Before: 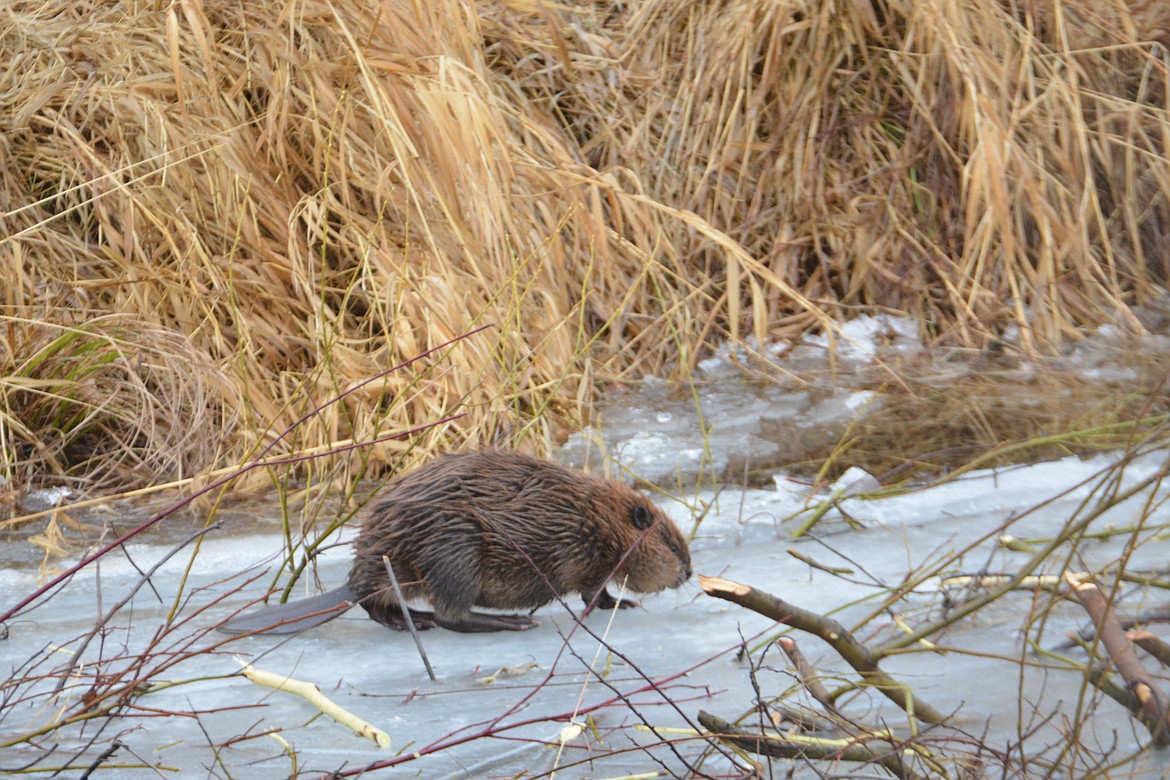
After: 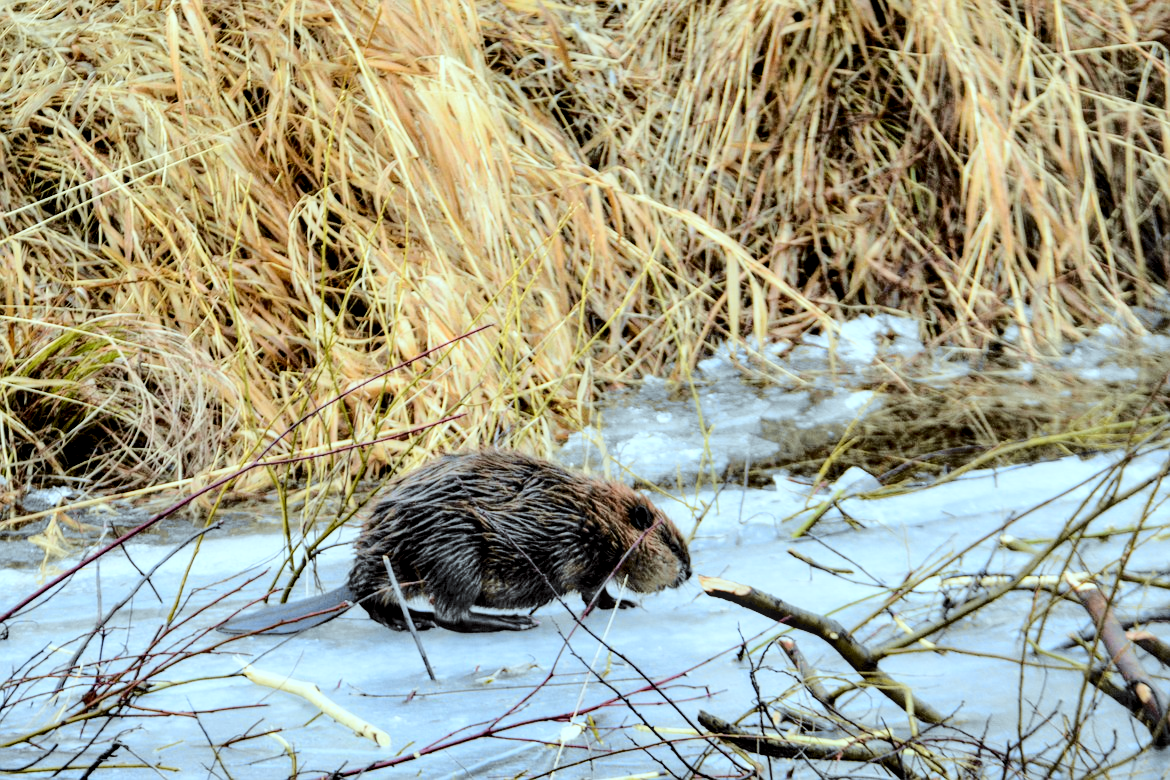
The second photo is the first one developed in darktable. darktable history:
filmic rgb: black relative exposure -5.8 EV, white relative exposure 3.39 EV, hardness 3.66, iterations of high-quality reconstruction 0
contrast equalizer: y [[0.439, 0.44, 0.442, 0.457, 0.493, 0.498], [0.5 ×6], [0.5 ×6], [0 ×6], [0 ×6]], mix -0.989
local contrast: detail 139%
color correction: highlights a* -10.06, highlights b* -10.21
tone curve: curves: ch0 [(0.017, 0) (0.107, 0.071) (0.295, 0.264) (0.447, 0.507) (0.54, 0.618) (0.733, 0.791) (0.879, 0.898) (1, 0.97)]; ch1 [(0, 0) (0.393, 0.415) (0.447, 0.448) (0.485, 0.497) (0.523, 0.515) (0.544, 0.55) (0.59, 0.609) (0.686, 0.686) (1, 1)]; ch2 [(0, 0) (0.369, 0.388) (0.449, 0.431) (0.499, 0.5) (0.521, 0.505) (0.53, 0.538) (0.579, 0.601) (0.669, 0.733) (1, 1)], color space Lab, independent channels, preserve colors none
tone equalizer: -8 EV -0.429 EV, -7 EV -0.41 EV, -6 EV -0.337 EV, -5 EV -0.248 EV, -3 EV 0.209 EV, -2 EV 0.335 EV, -1 EV 0.396 EV, +0 EV 0.42 EV, edges refinement/feathering 500, mask exposure compensation -1.57 EV, preserve details no
